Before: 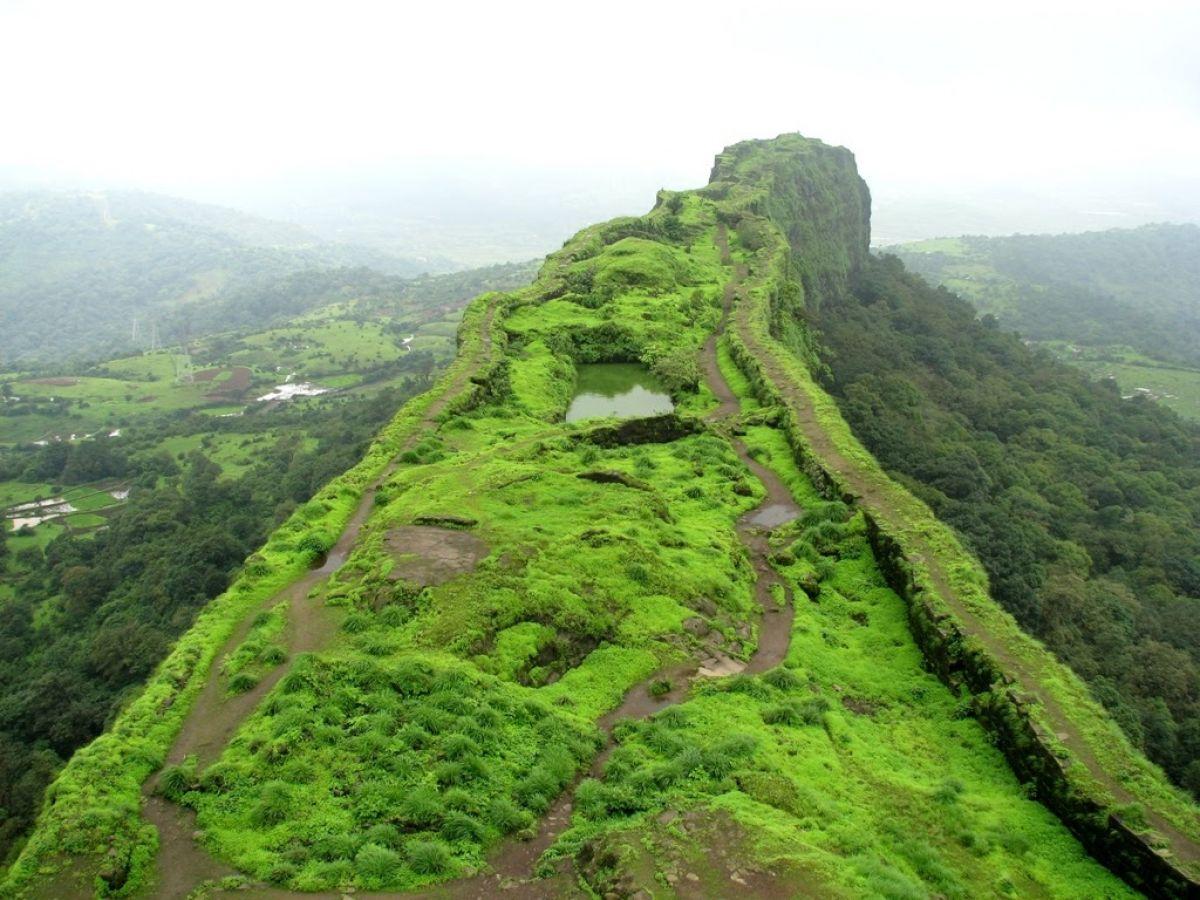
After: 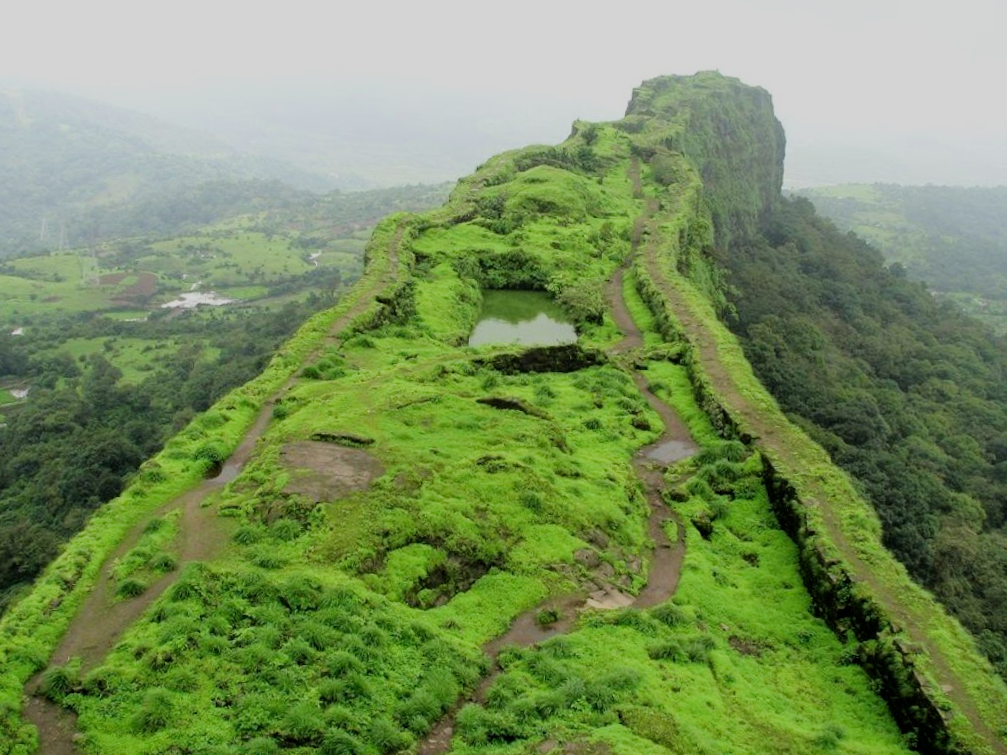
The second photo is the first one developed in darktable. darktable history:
crop and rotate: angle -3.27°, left 5.211%, top 5.211%, right 4.607%, bottom 4.607%
filmic rgb: black relative exposure -7.65 EV, white relative exposure 4.56 EV, hardness 3.61
